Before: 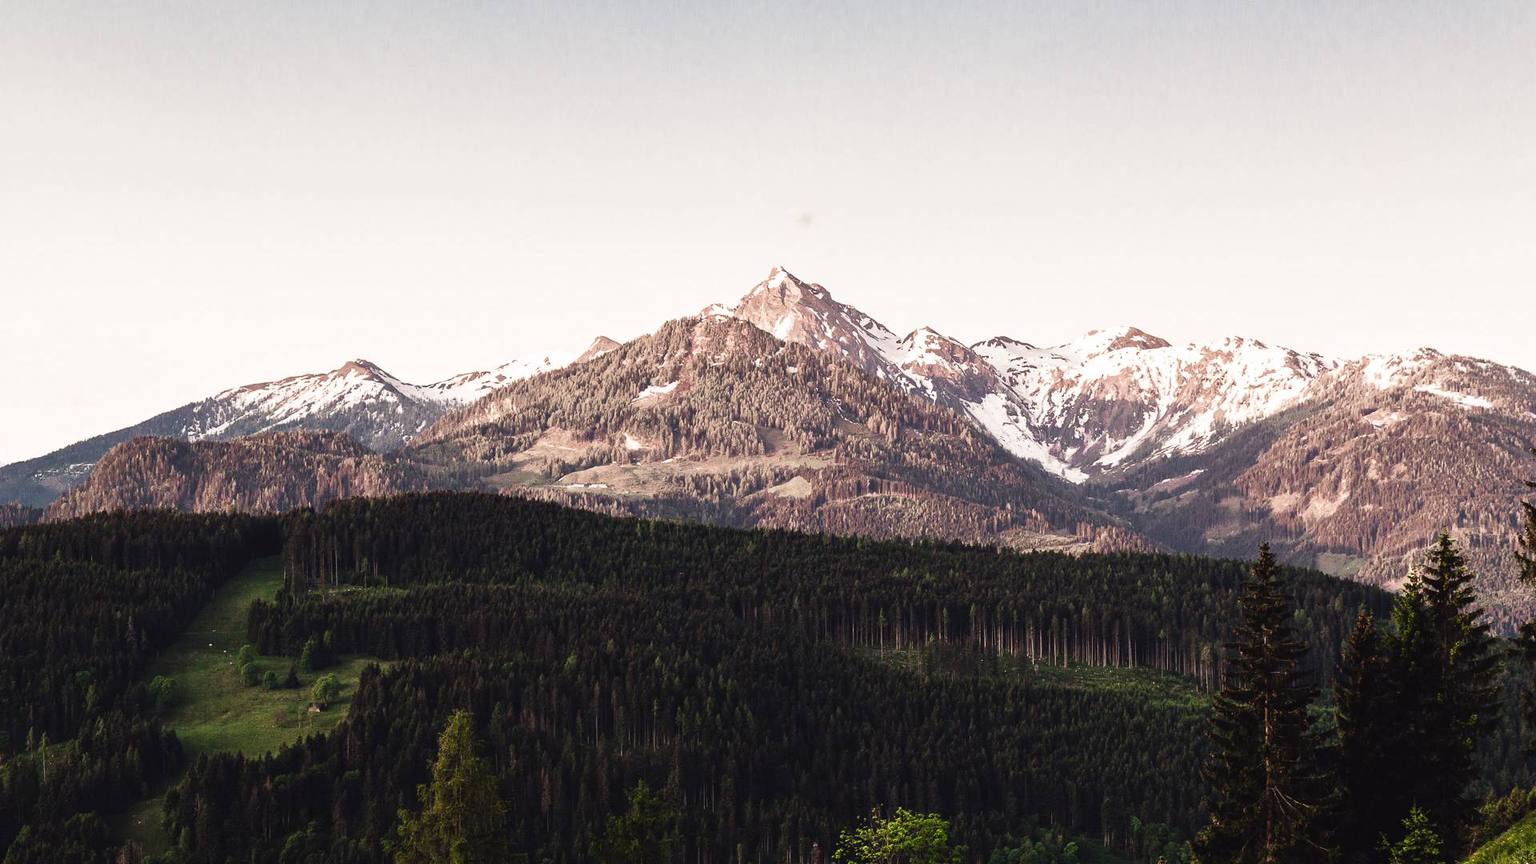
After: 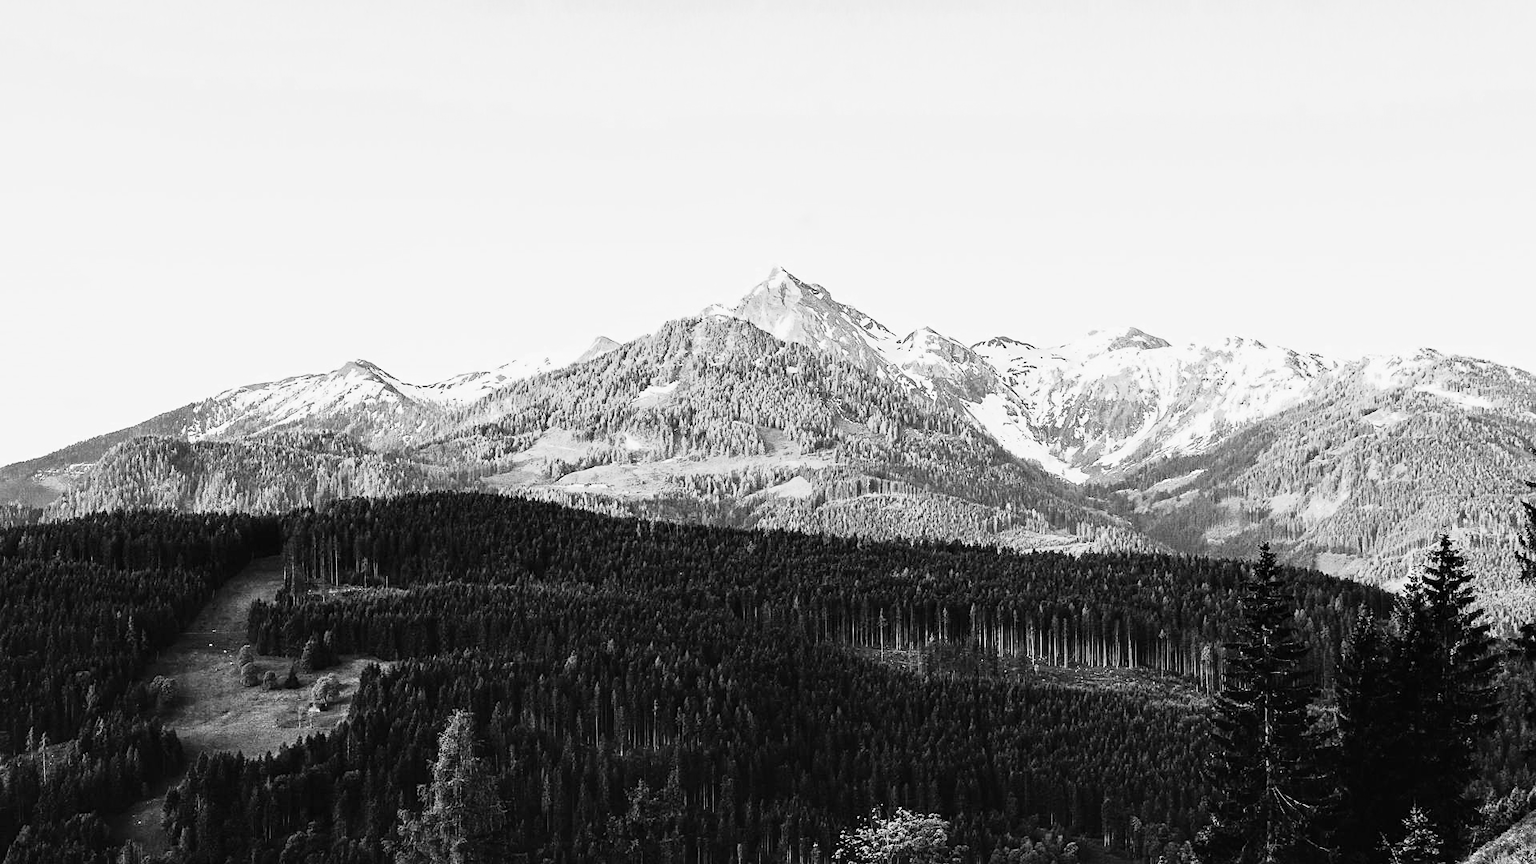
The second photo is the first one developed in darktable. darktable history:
contrast equalizer: octaves 7, y [[0.6 ×6], [0.55 ×6], [0 ×6], [0 ×6], [0 ×6]], mix 0.3
color zones: curves: ch0 [(0, 0.5) (0.125, 0.4) (0.25, 0.5) (0.375, 0.4) (0.5, 0.4) (0.625, 0.35) (0.75, 0.35) (0.875, 0.5)]; ch1 [(0, 0.35) (0.125, 0.45) (0.25, 0.35) (0.375, 0.35) (0.5, 0.35) (0.625, 0.35) (0.75, 0.45) (0.875, 0.35)]; ch2 [(0, 0.6) (0.125, 0.5) (0.25, 0.5) (0.375, 0.6) (0.5, 0.6) (0.625, 0.5) (0.75, 0.5) (0.875, 0.5)]
denoise (profiled): strength 1.2, preserve shadows 0, a [-1, 0, 0], y [[0.5 ×7] ×4, [0 ×7], [0.5 ×7]], compensate highlight preservation false
monochrome: on, module defaults
sharpen: amount 0.2
rgb curve: curves: ch0 [(0, 0) (0.21, 0.15) (0.24, 0.21) (0.5, 0.75) (0.75, 0.96) (0.89, 0.99) (1, 1)]; ch1 [(0, 0.02) (0.21, 0.13) (0.25, 0.2) (0.5, 0.67) (0.75, 0.9) (0.89, 0.97) (1, 1)]; ch2 [(0, 0.02) (0.21, 0.13) (0.25, 0.2) (0.5, 0.67) (0.75, 0.9) (0.89, 0.97) (1, 1)], compensate middle gray true
color balance rgb: shadows lift › chroma 1%, shadows lift › hue 113°, highlights gain › chroma 0.2%, highlights gain › hue 333°, perceptual saturation grading › global saturation 20%, perceptual saturation grading › highlights -50%, perceptual saturation grading › shadows 25%, contrast -30%
